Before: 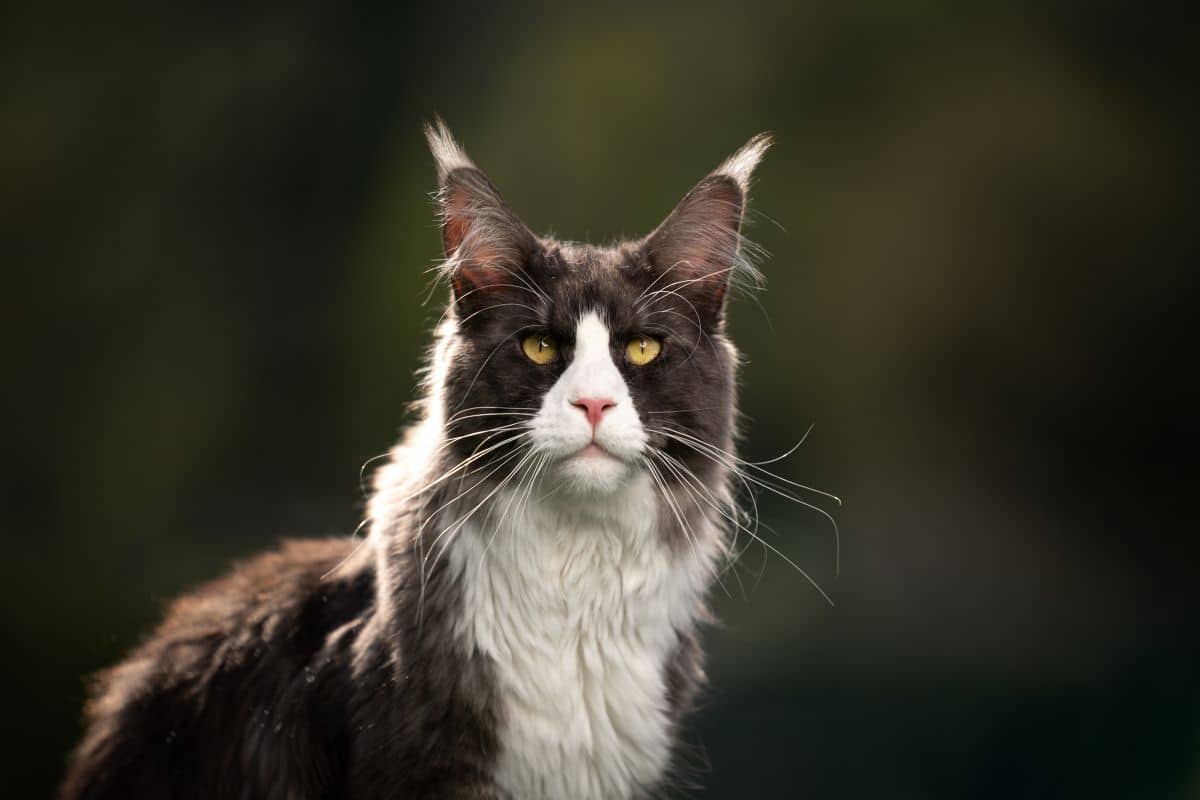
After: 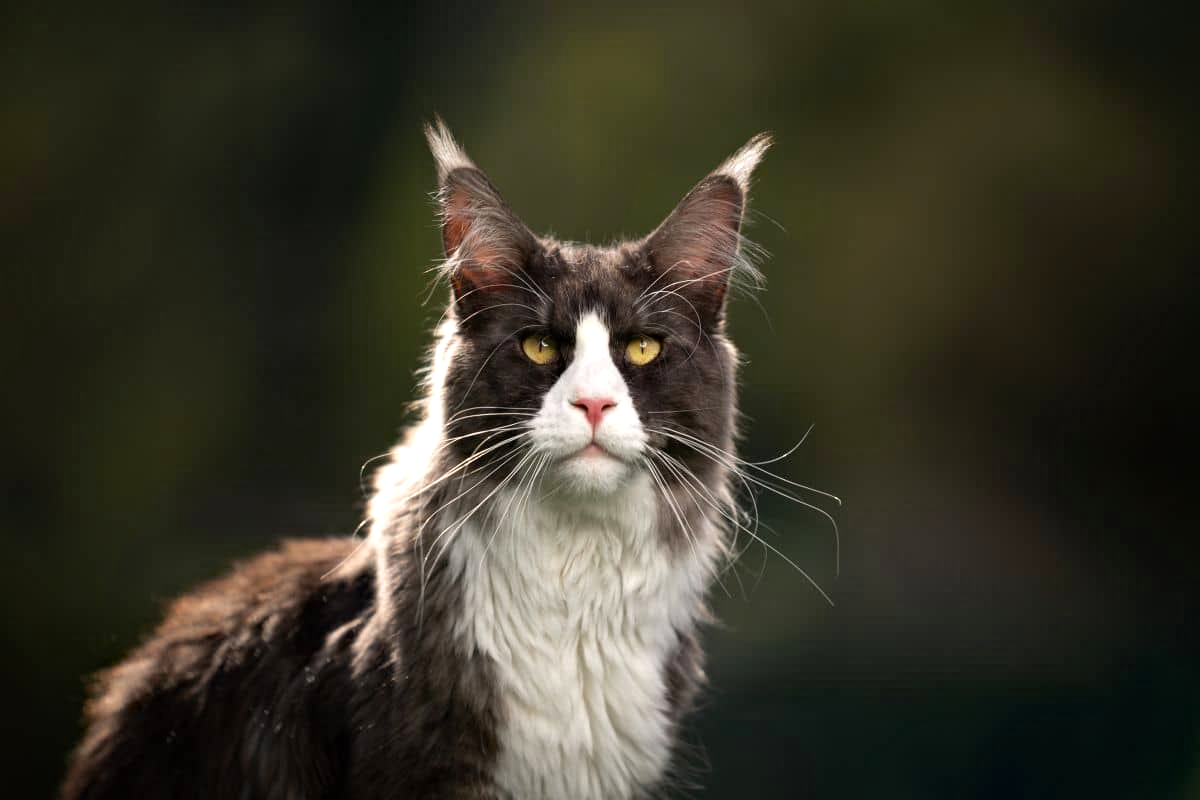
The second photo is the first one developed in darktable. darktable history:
haze removal: compatibility mode true, adaptive false
exposure: exposure 0.188 EV, compensate highlight preservation false
